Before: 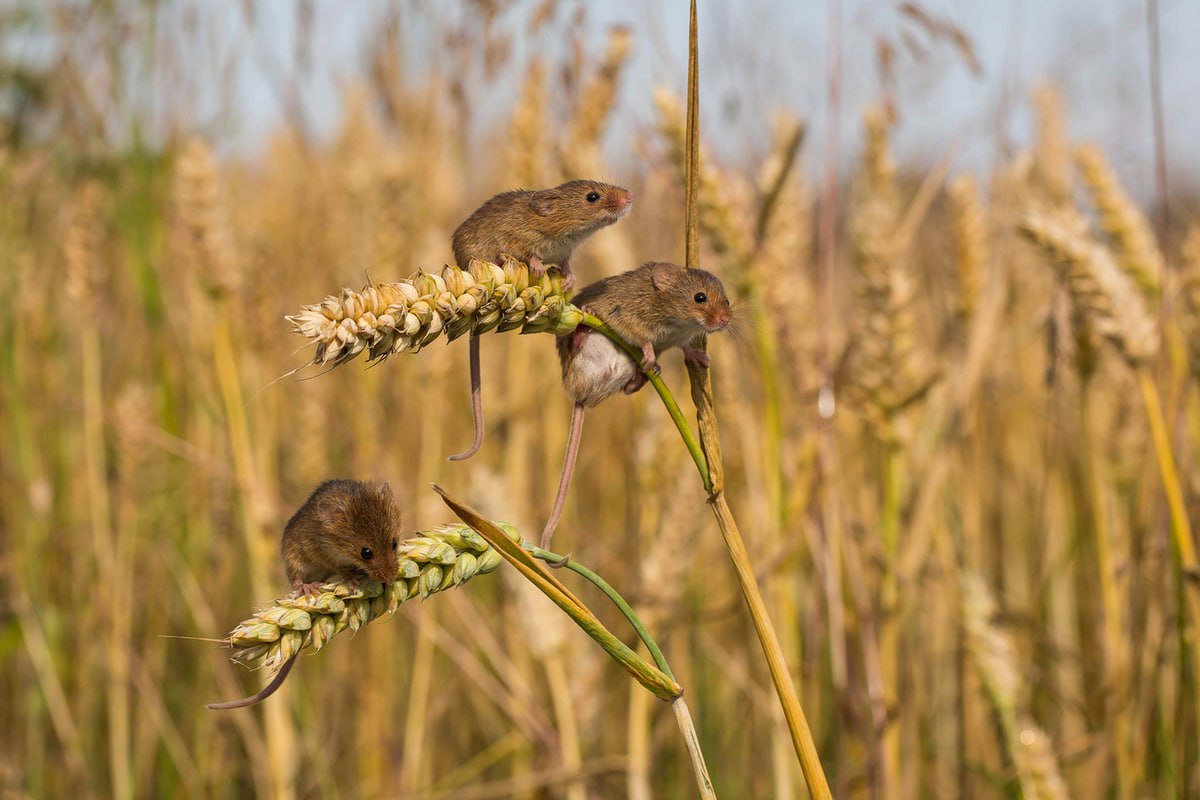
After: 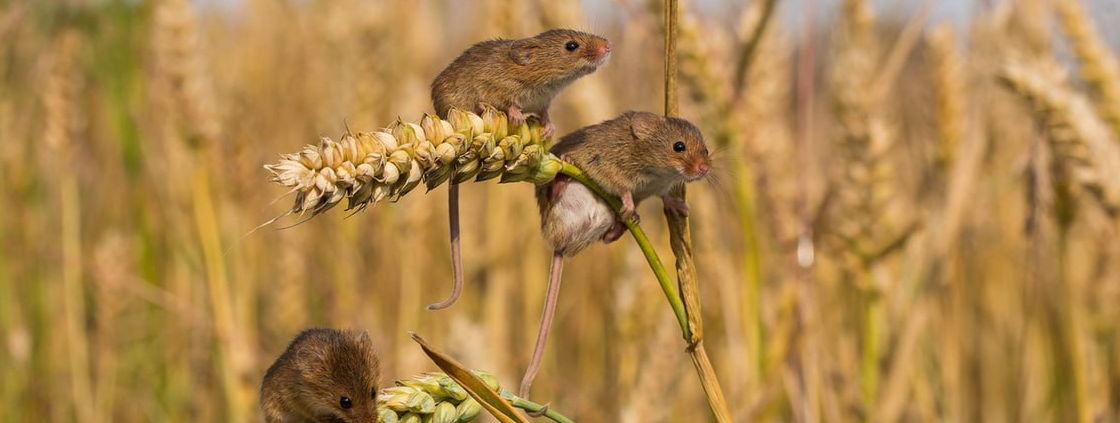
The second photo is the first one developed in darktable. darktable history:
crop: left 1.78%, top 18.902%, right 4.863%, bottom 28.158%
